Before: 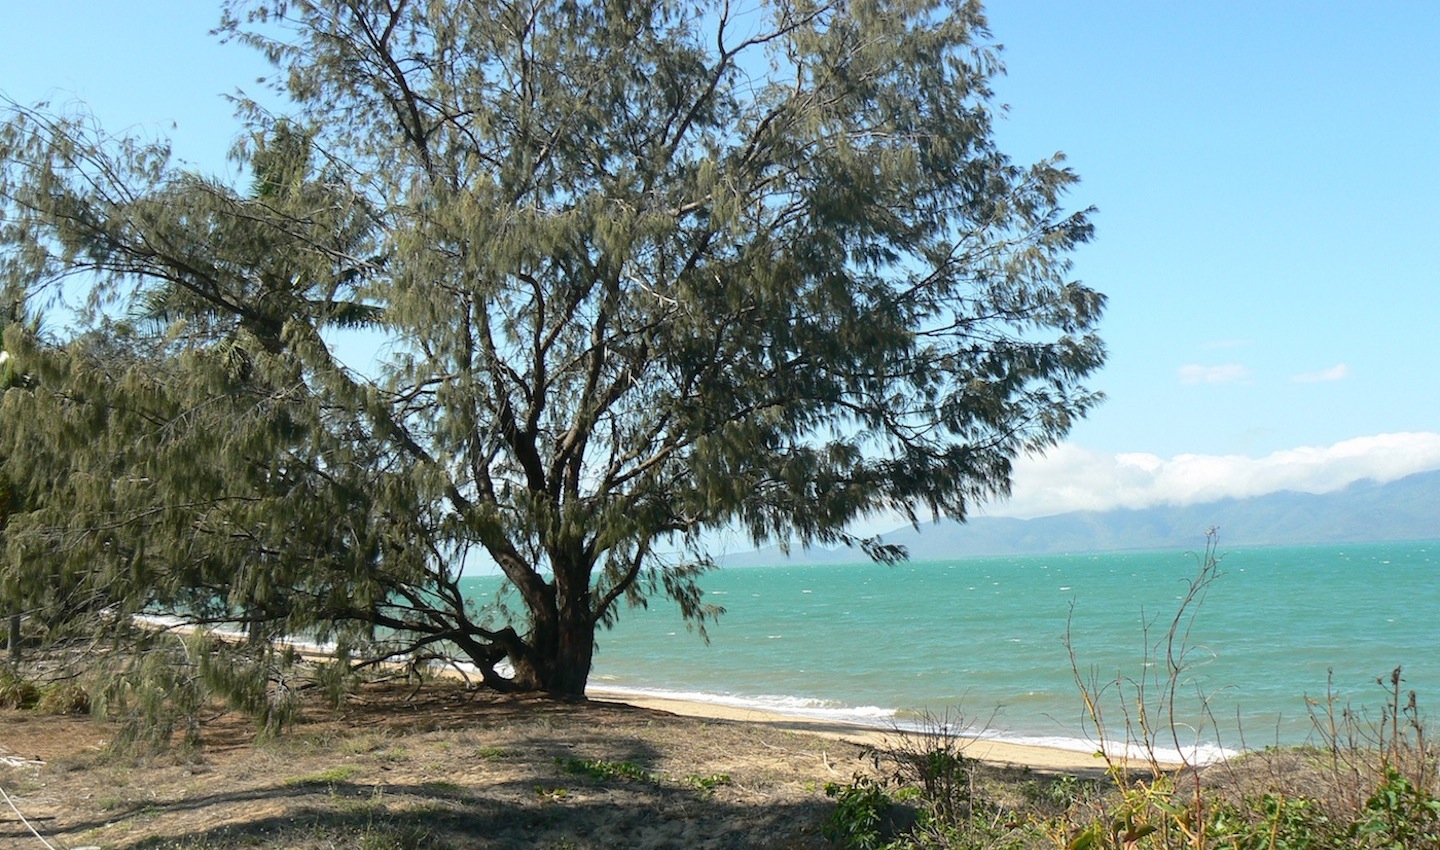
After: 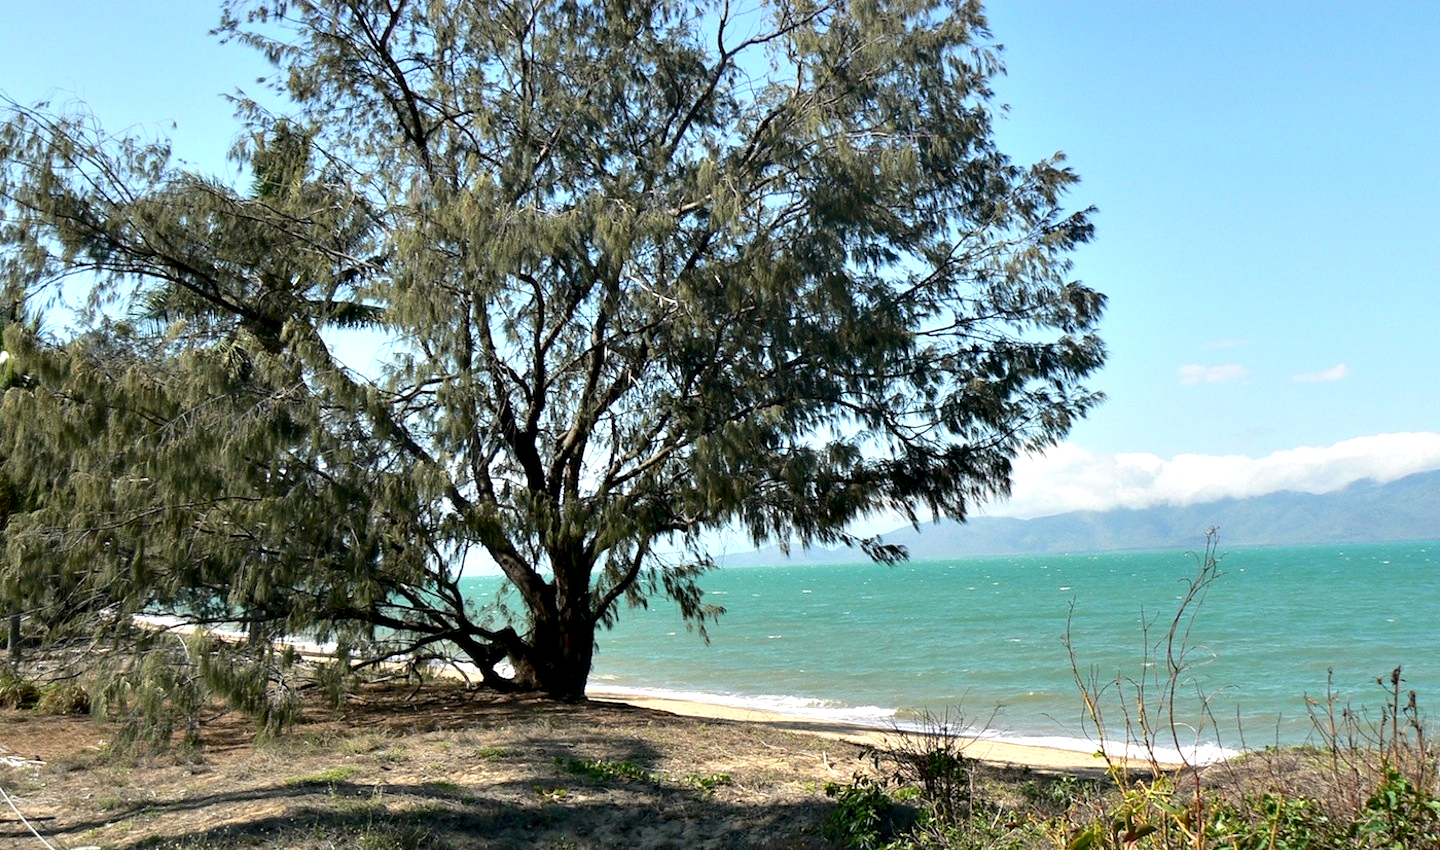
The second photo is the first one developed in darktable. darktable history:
contrast equalizer: y [[0.627 ×6], [0.563 ×6], [0 ×6], [0 ×6], [0 ×6]], mix 0.603
